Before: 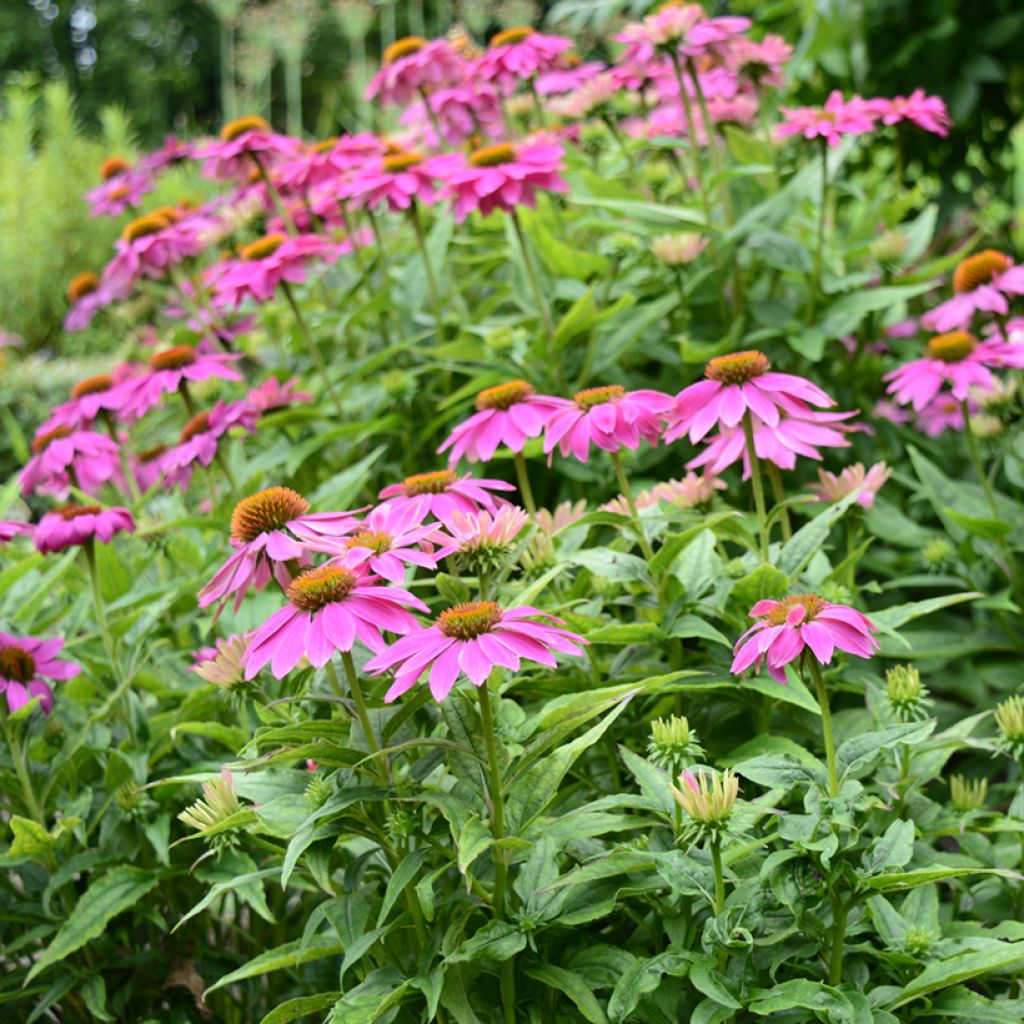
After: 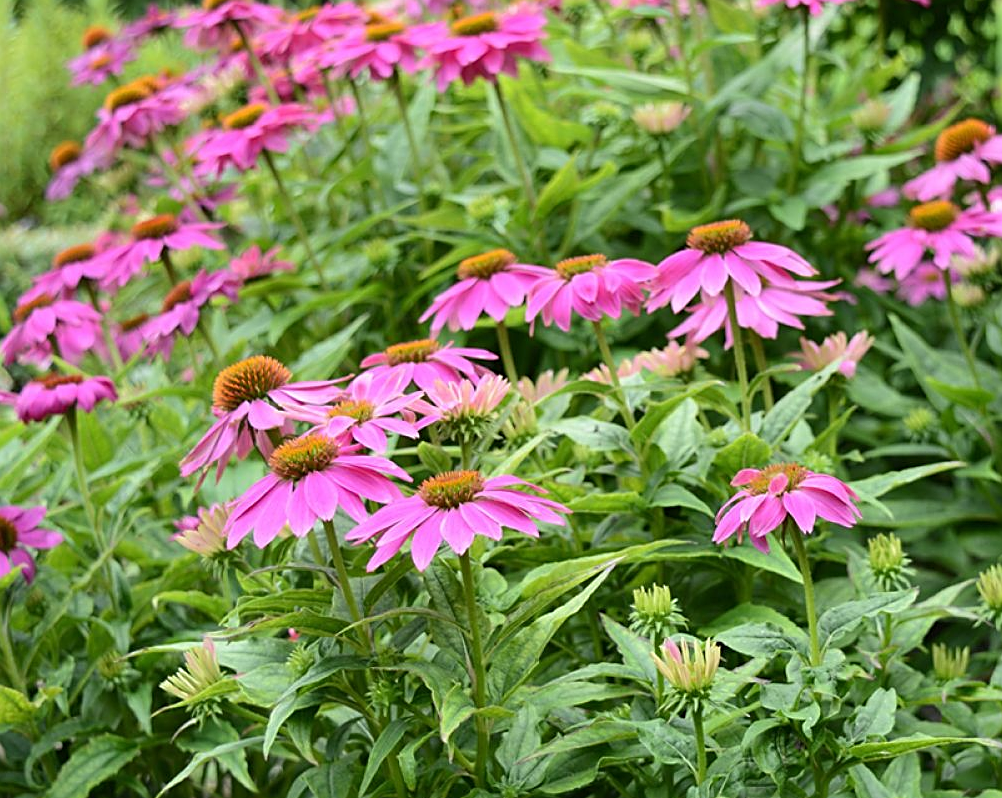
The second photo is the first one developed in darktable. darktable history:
crop and rotate: left 1.814%, top 12.818%, right 0.25%, bottom 9.225%
sharpen: on, module defaults
